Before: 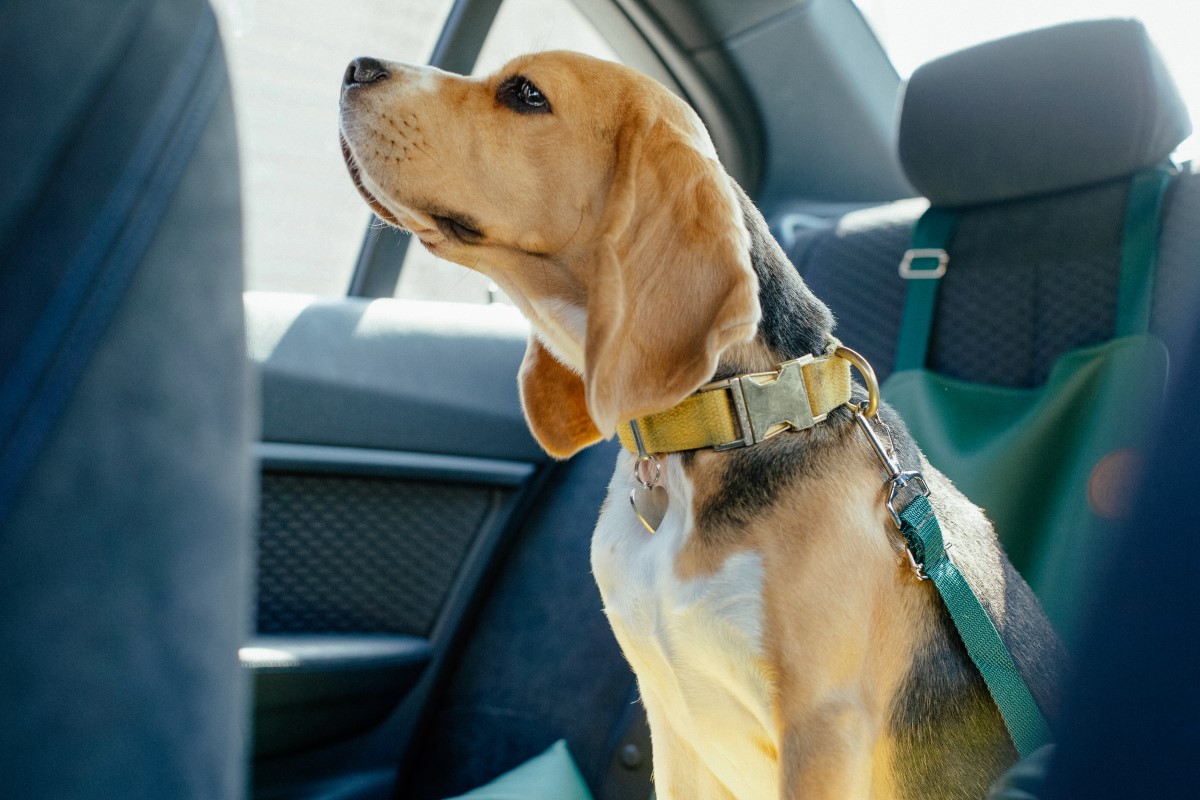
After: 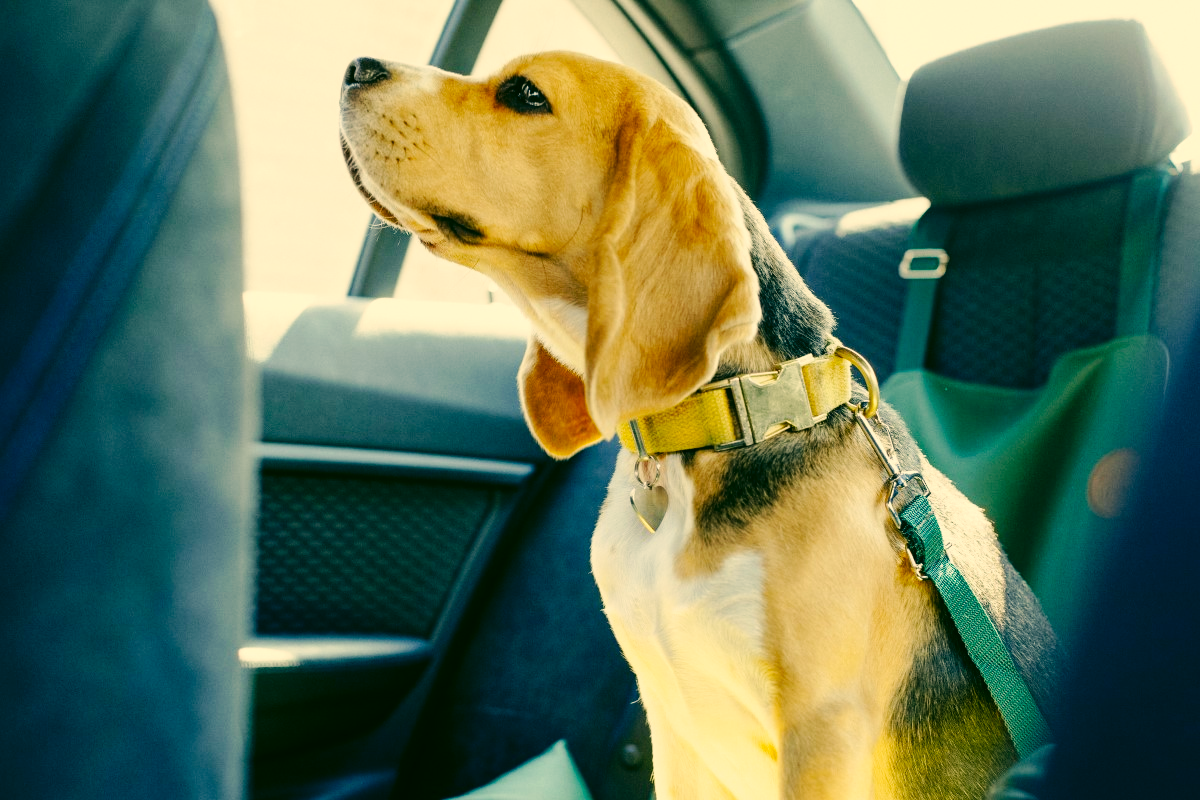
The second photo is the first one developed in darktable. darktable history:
color correction: highlights a* 5.06, highlights b* 24.37, shadows a* -15.96, shadows b* 4.05
base curve: curves: ch0 [(0, 0) (0.032, 0.025) (0.121, 0.166) (0.206, 0.329) (0.605, 0.79) (1, 1)], preserve colors none
